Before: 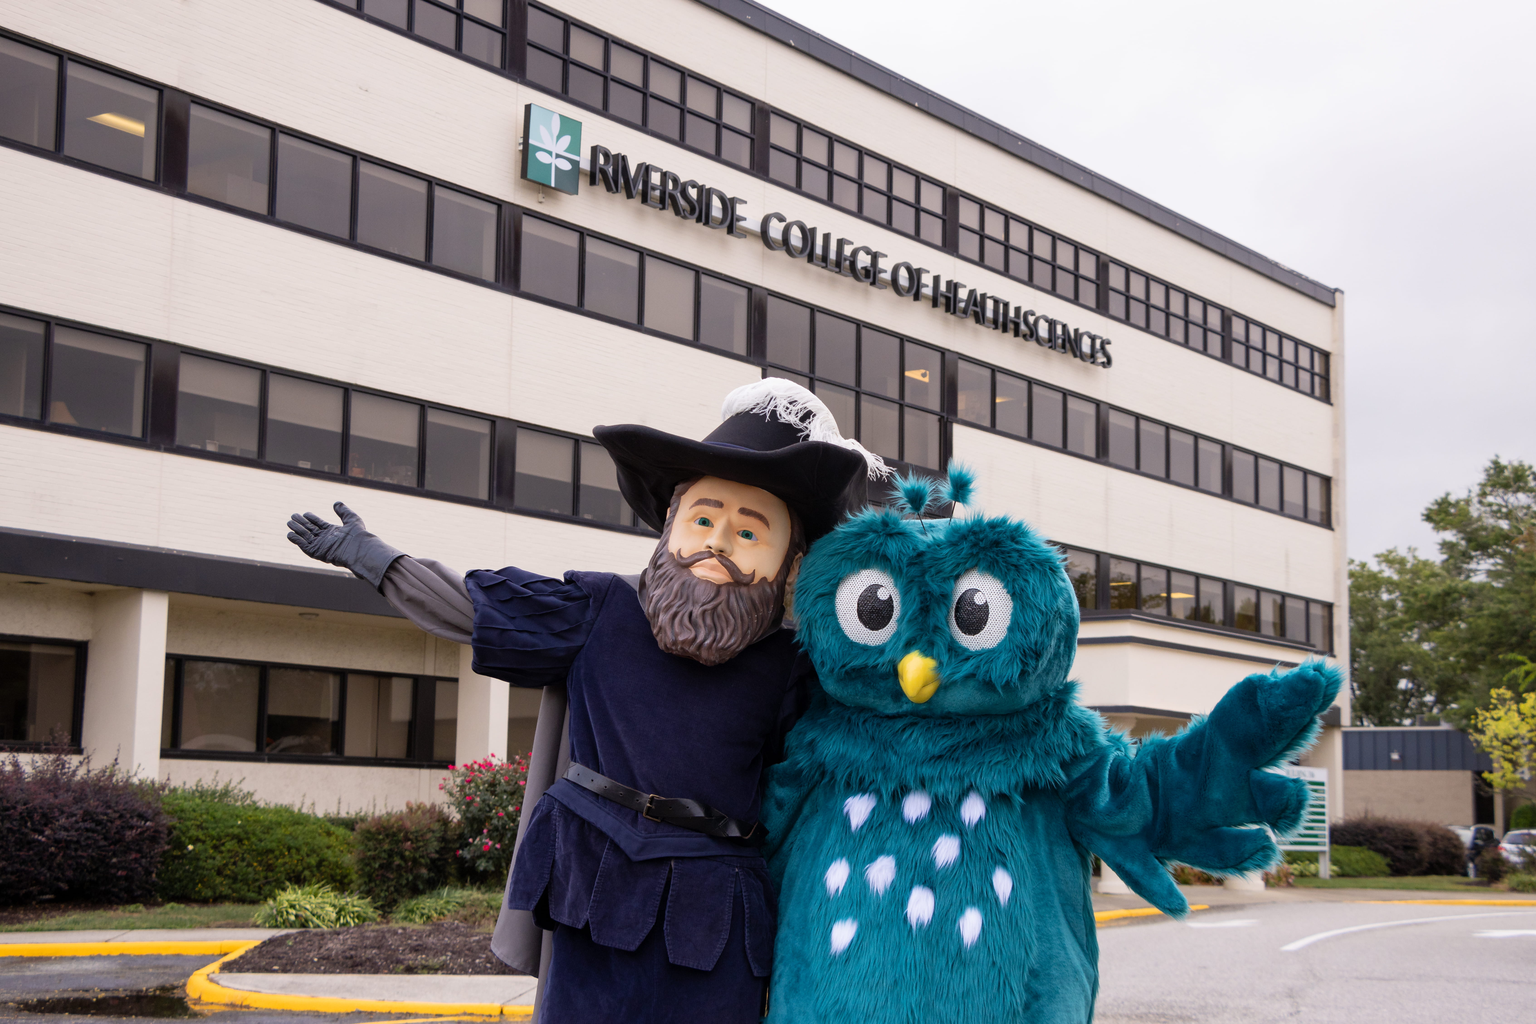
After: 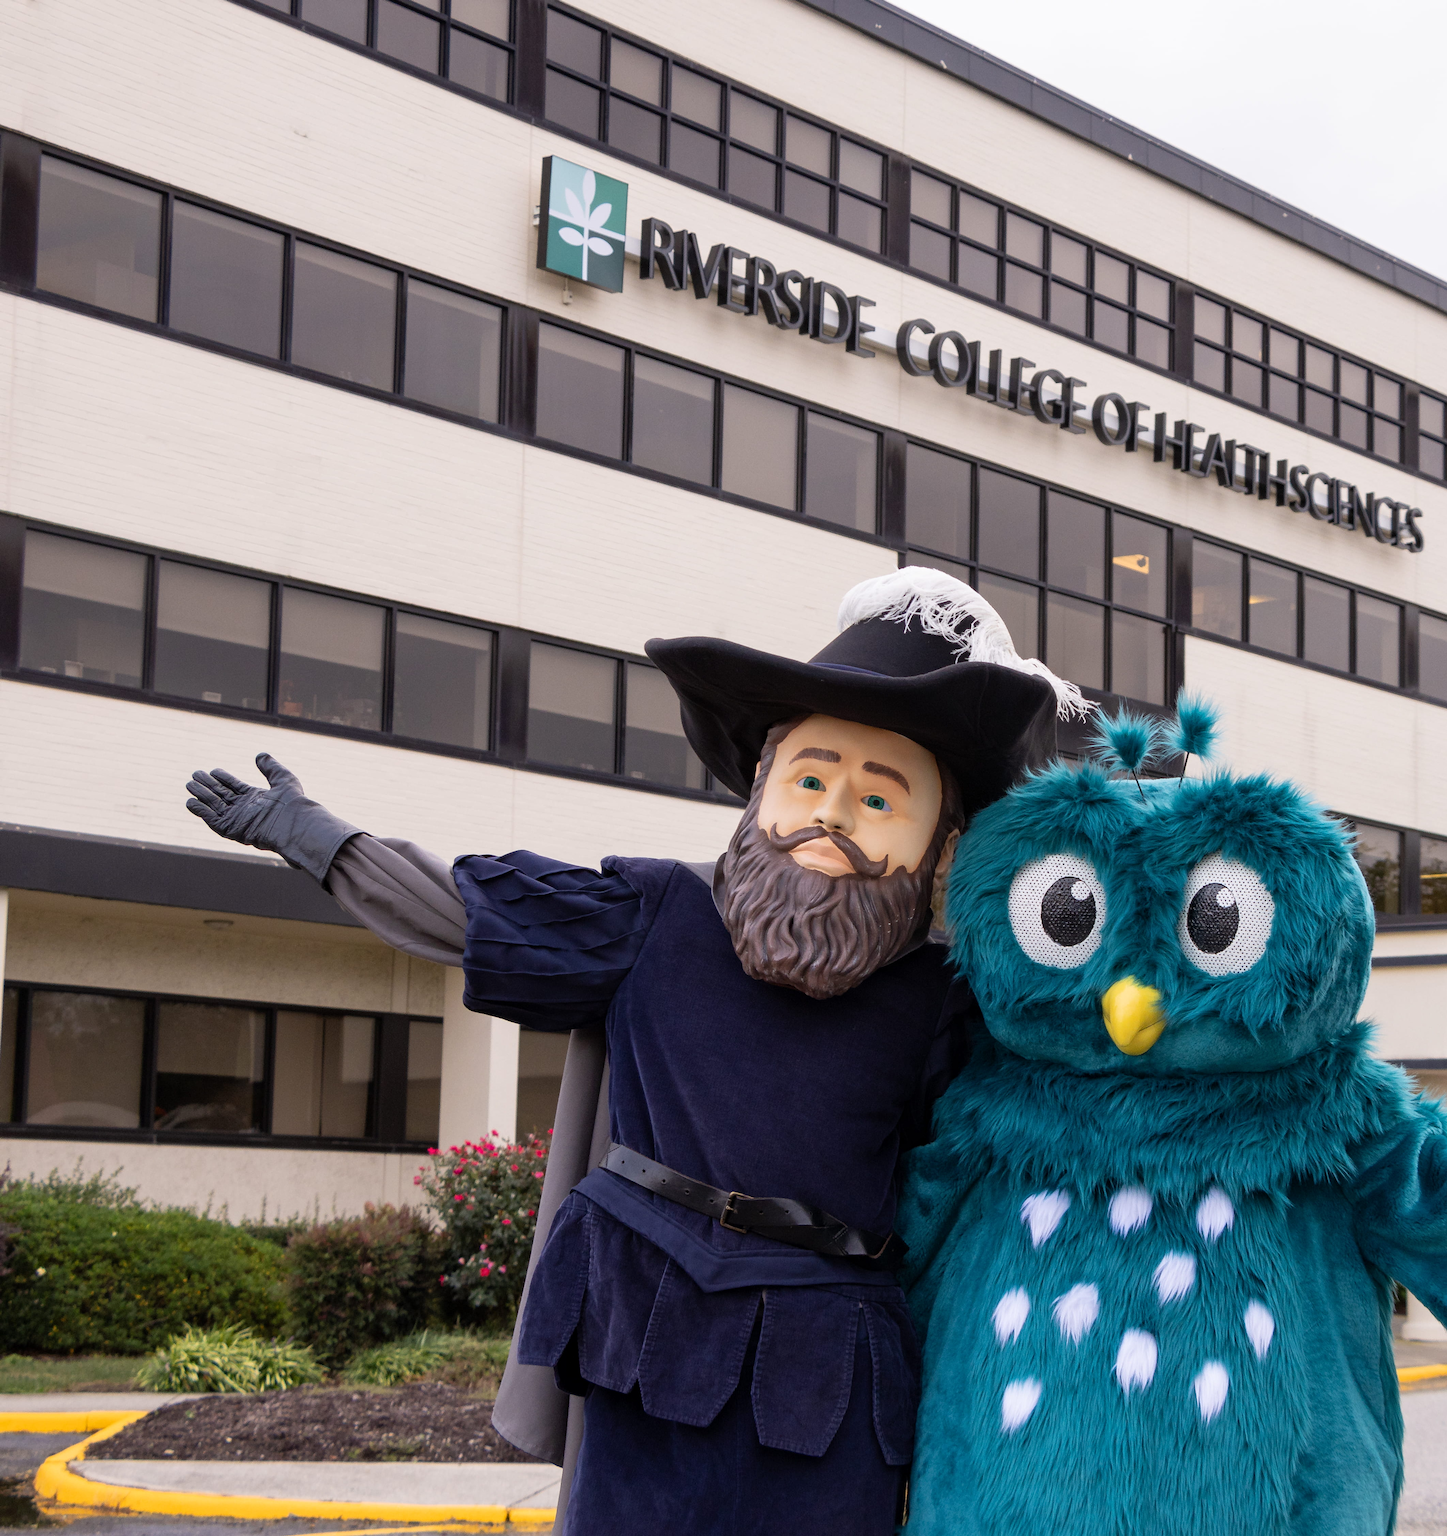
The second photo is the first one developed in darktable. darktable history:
crop: left 10.644%, right 26.528%
contrast equalizer: octaves 7, y [[0.5, 0.502, 0.506, 0.511, 0.52, 0.537], [0.5 ×6], [0.505, 0.509, 0.518, 0.534, 0.553, 0.561], [0 ×6], [0 ×6]]
